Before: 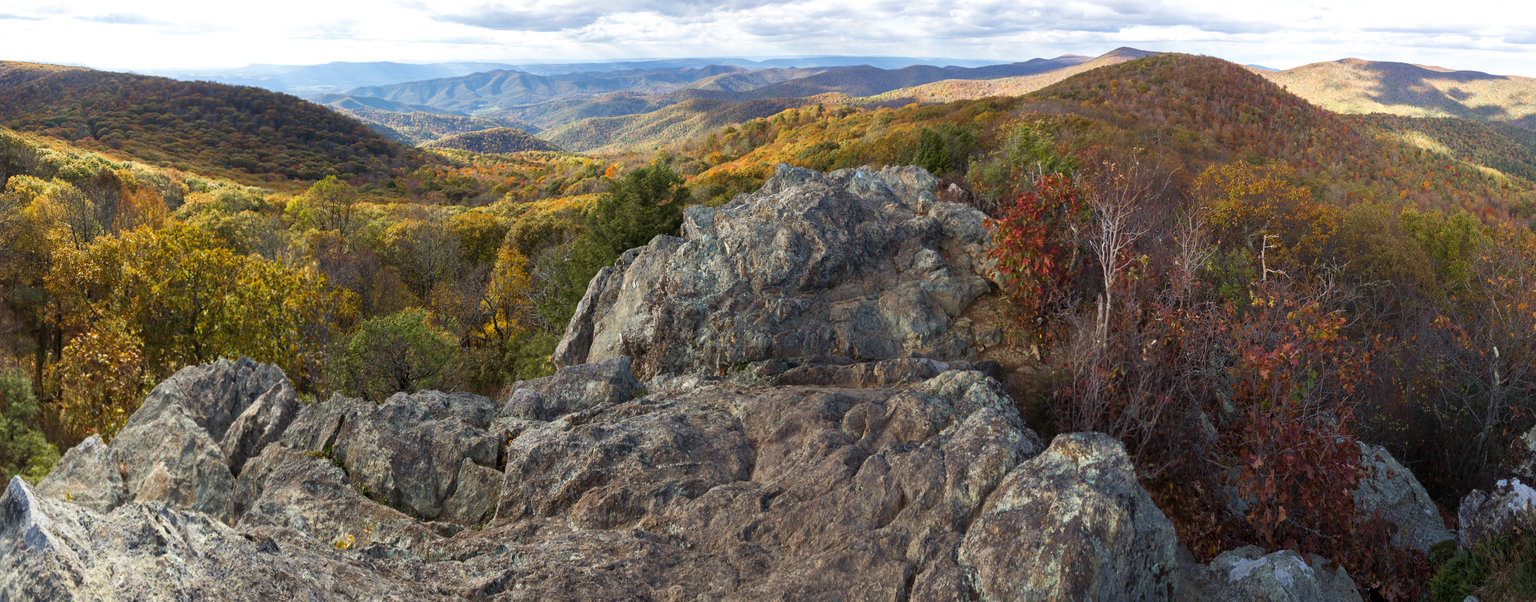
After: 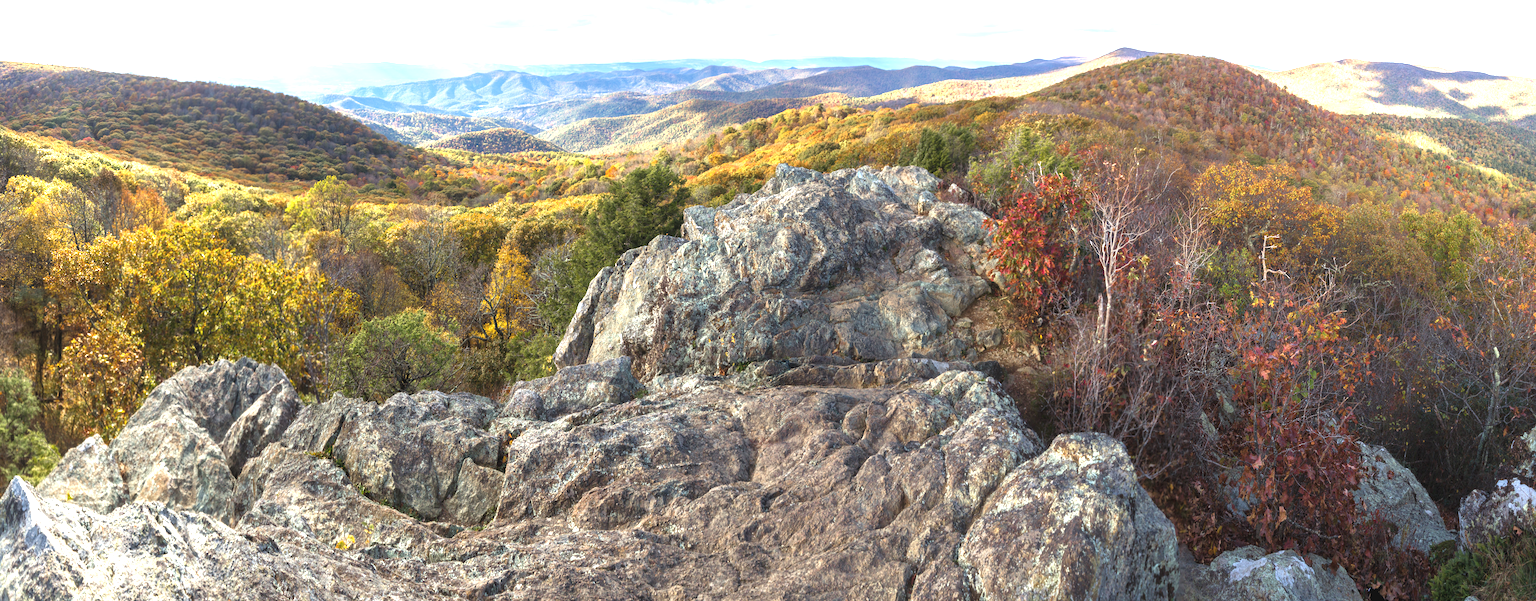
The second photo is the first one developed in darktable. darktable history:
local contrast: on, module defaults
exposure: black level correction -0.005, exposure 1.002 EV, compensate highlight preservation false
